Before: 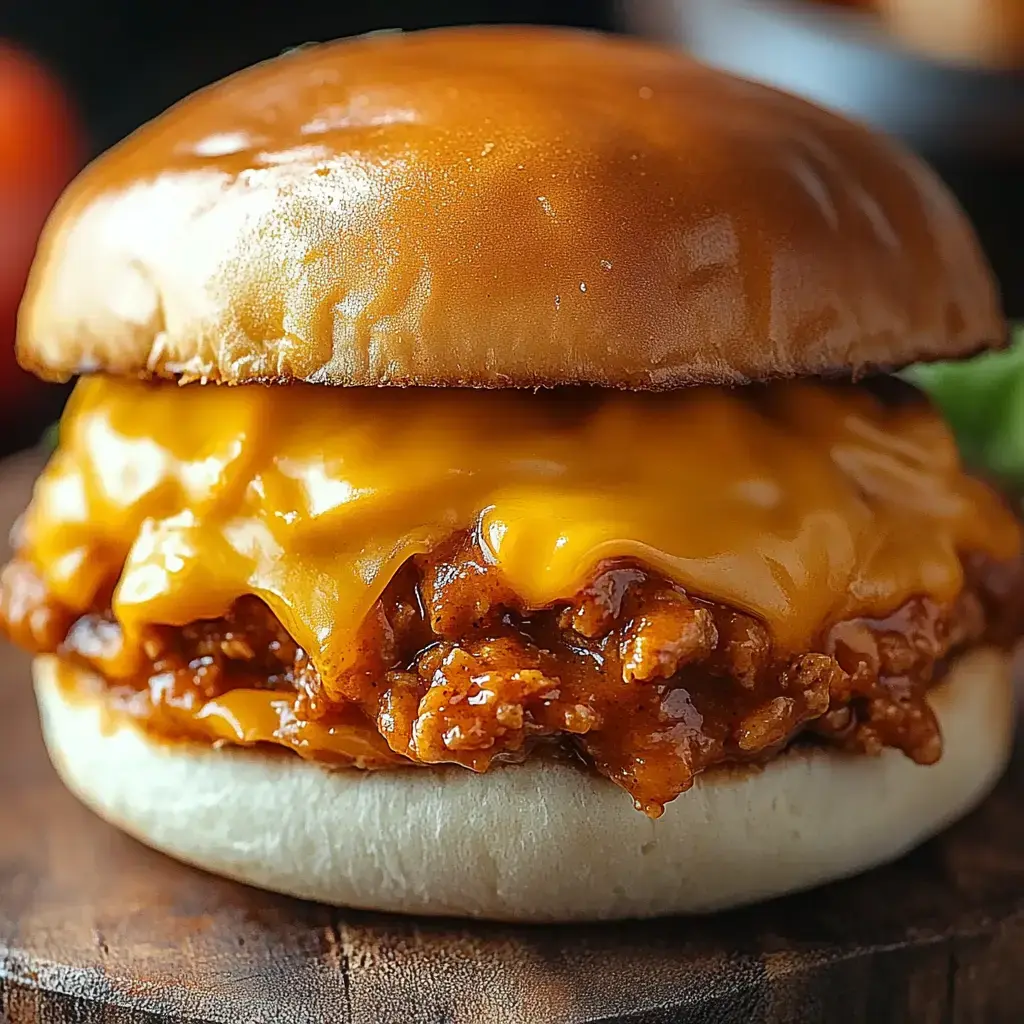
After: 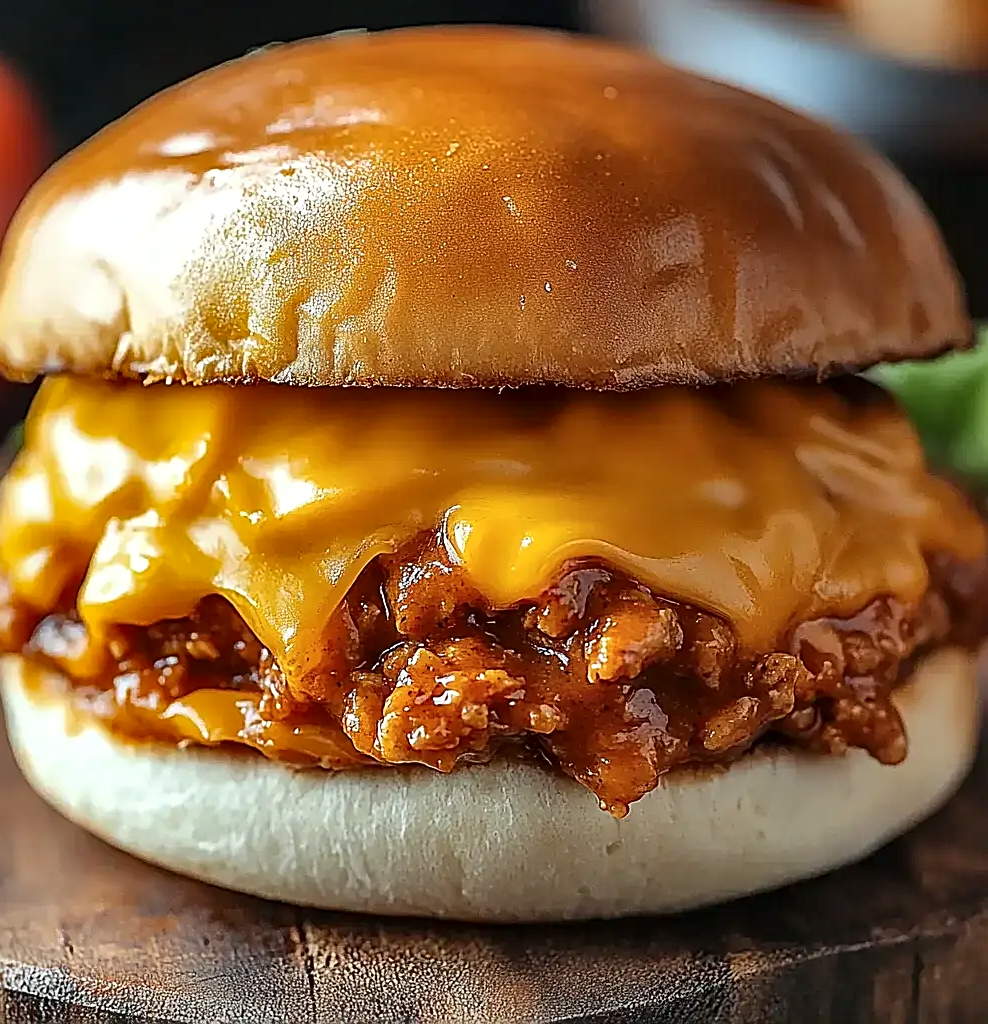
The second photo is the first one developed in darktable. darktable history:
shadows and highlights: soften with gaussian
crop and rotate: left 3.439%
sharpen: on, module defaults
local contrast: mode bilateral grid, contrast 20, coarseness 49, detail 130%, midtone range 0.2
